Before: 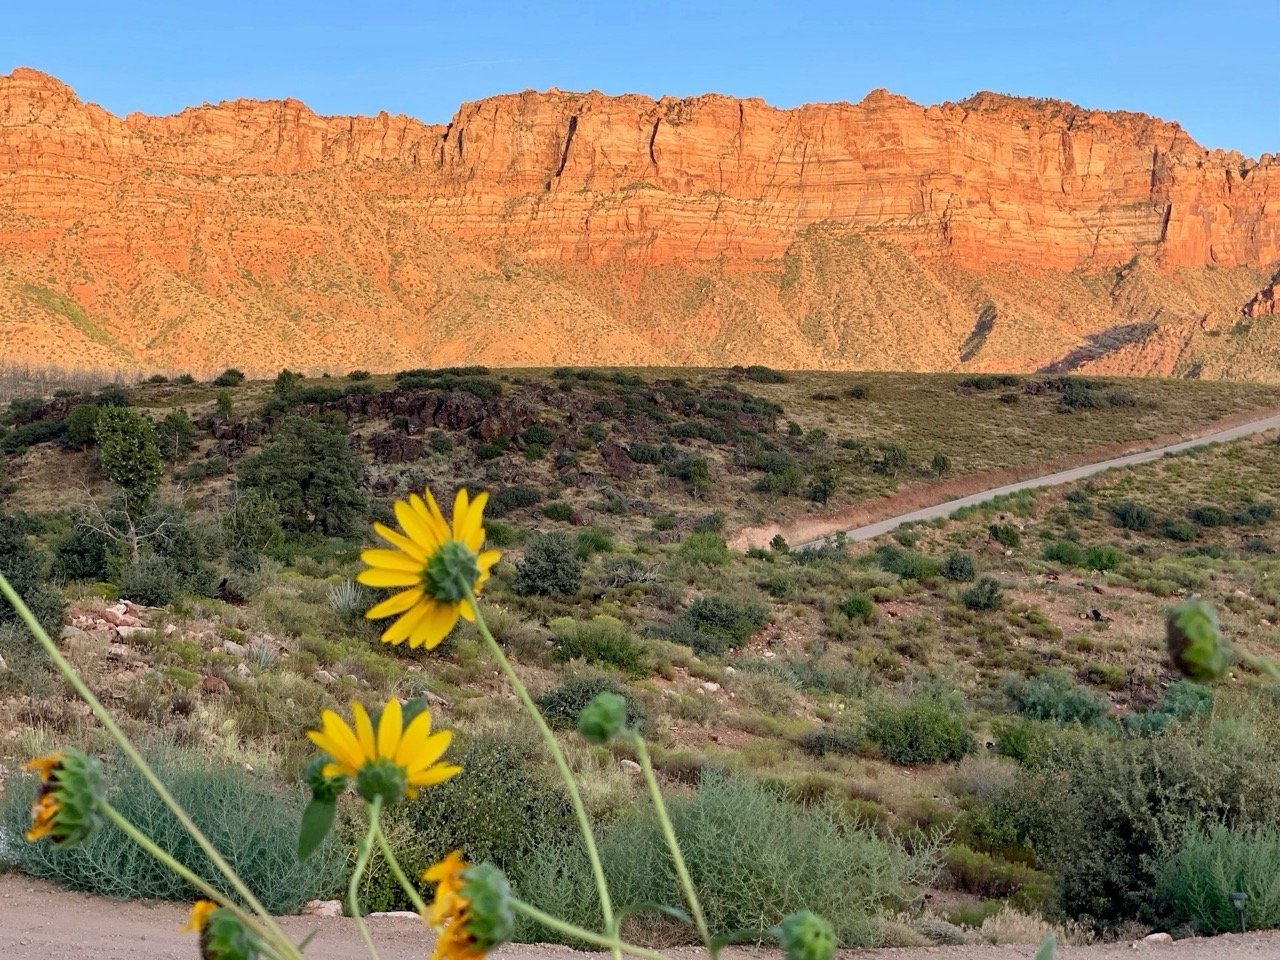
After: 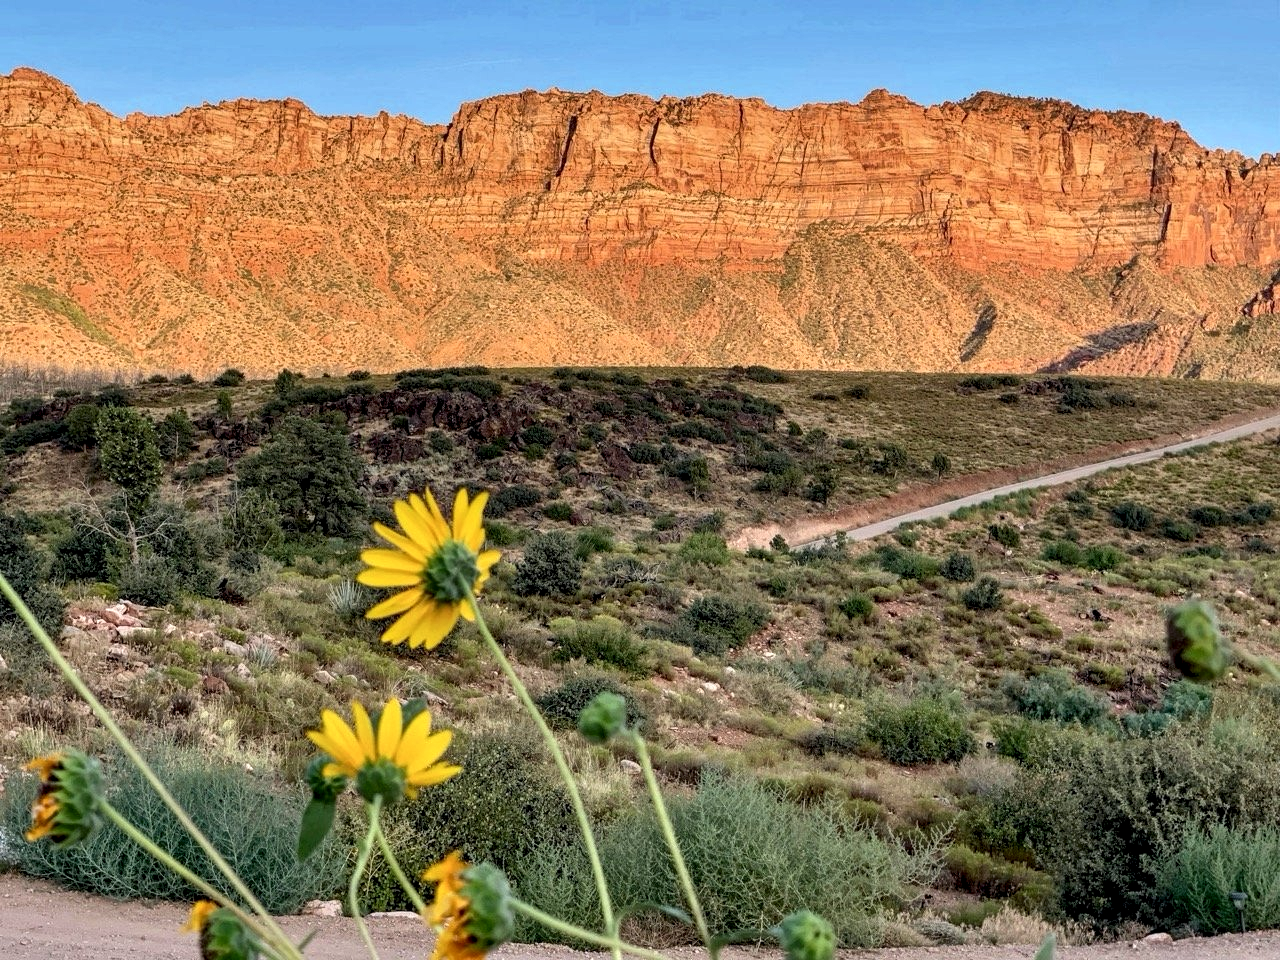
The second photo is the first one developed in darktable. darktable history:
shadows and highlights: highlights color adjustment 0%, low approximation 0.01, soften with gaussian
local contrast: detail 150%
